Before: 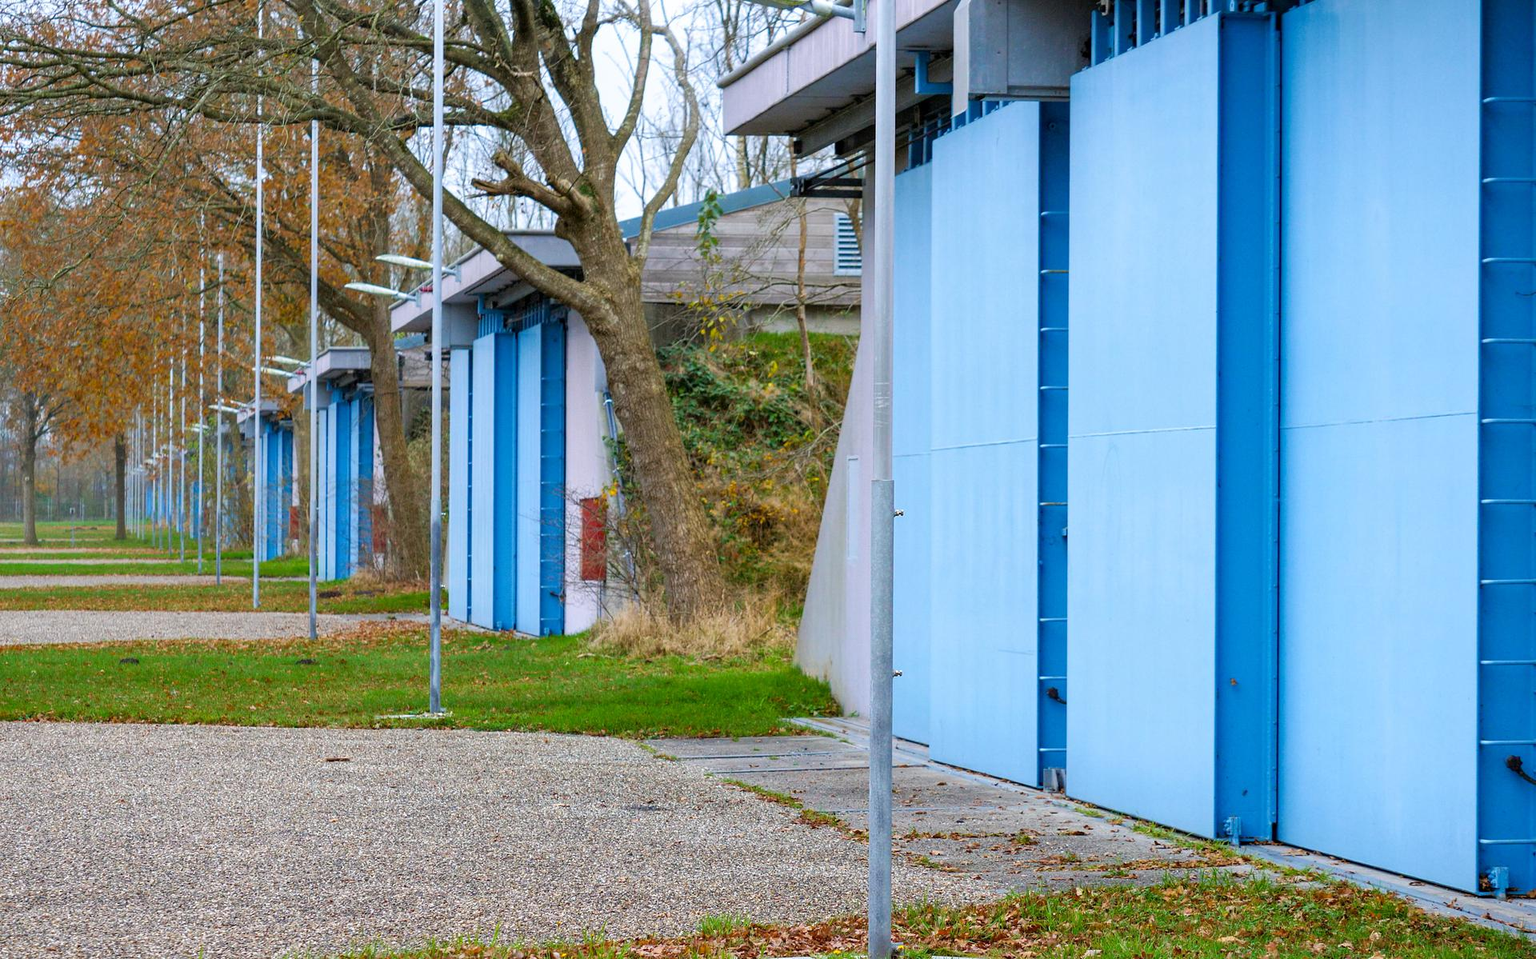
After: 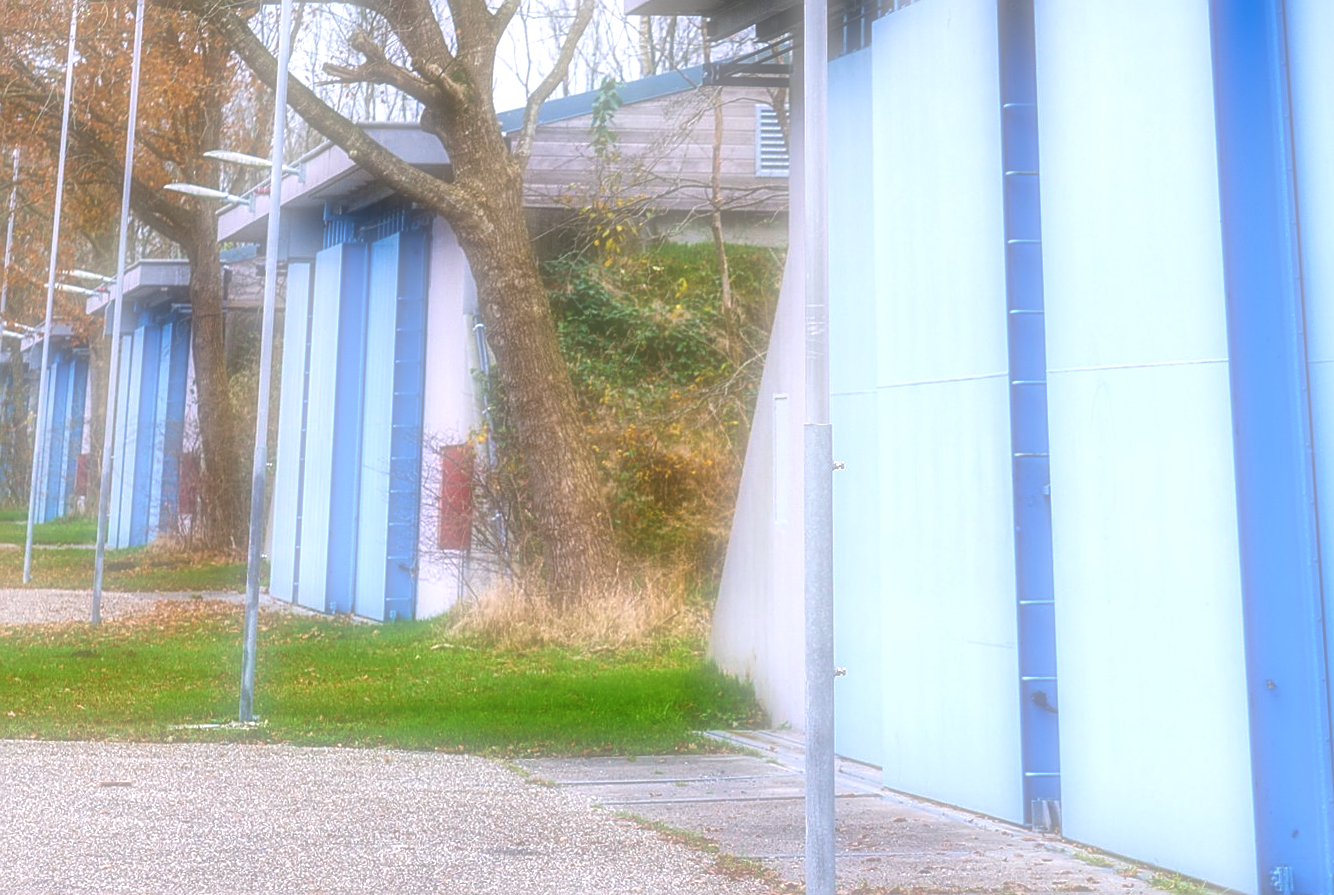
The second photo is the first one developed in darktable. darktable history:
exposure: black level correction -0.002, exposure 0.54 EV, compensate highlight preservation false
soften: on, module defaults
tone equalizer: on, module defaults
crop and rotate: left 11.831%, top 11.346%, right 13.429%, bottom 13.899%
local contrast: on, module defaults
white balance: red 1.05, blue 1.072
sharpen: on, module defaults
rotate and perspective: rotation 0.215°, lens shift (vertical) -0.139, crop left 0.069, crop right 0.939, crop top 0.002, crop bottom 0.996
